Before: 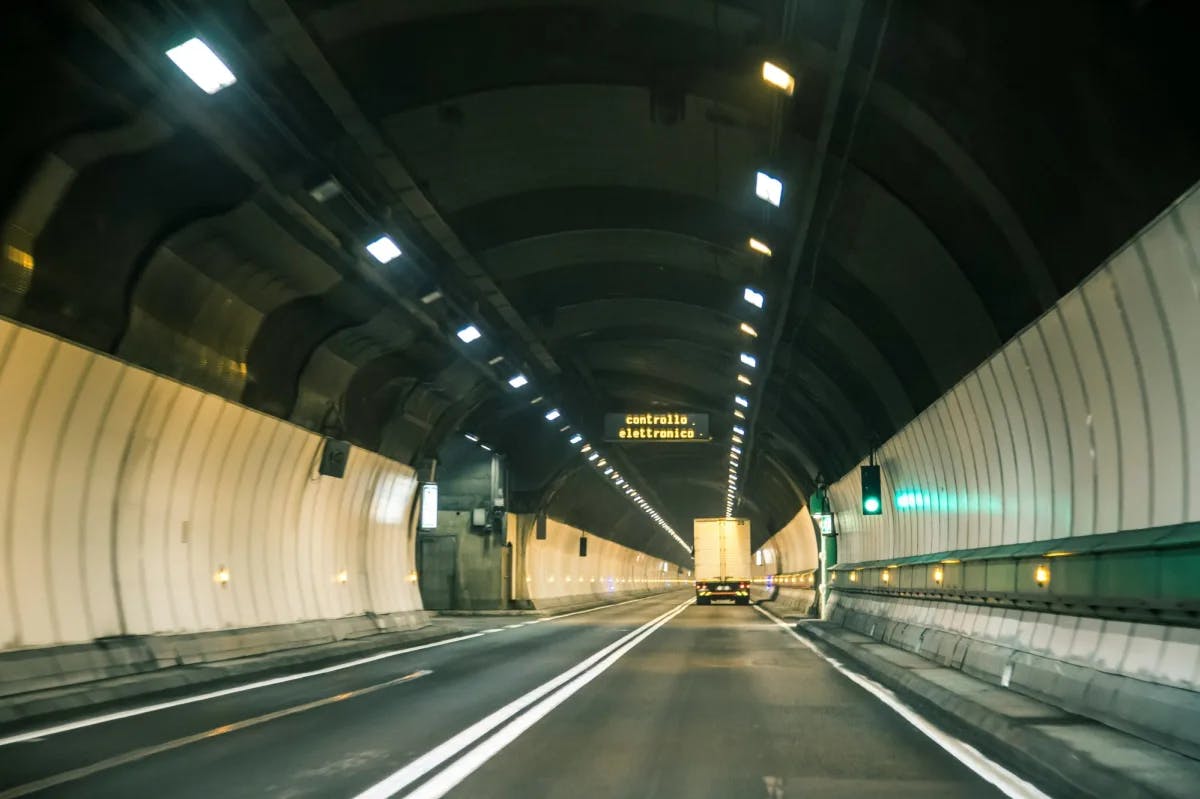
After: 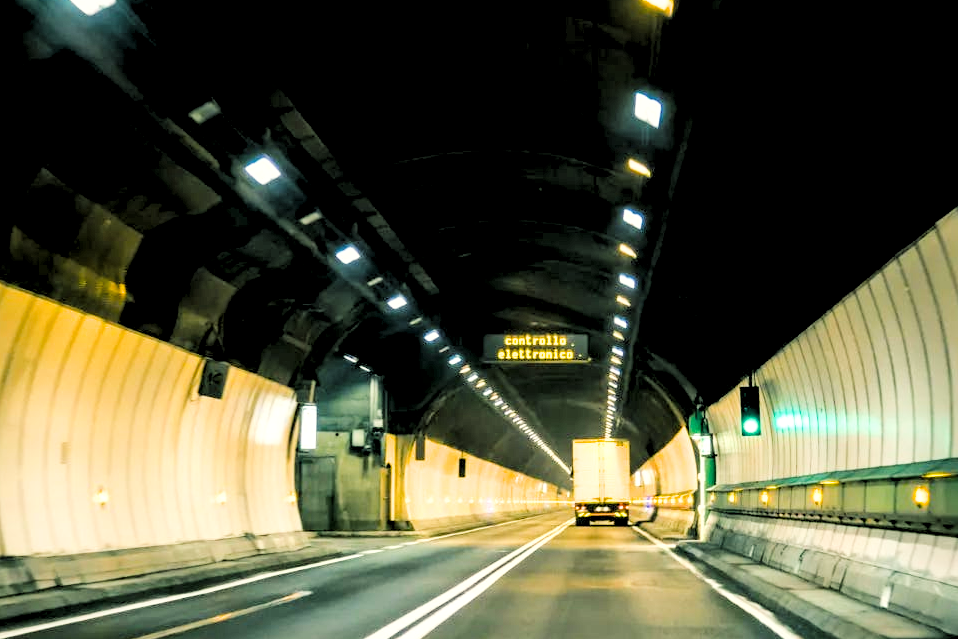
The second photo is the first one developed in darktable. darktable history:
crop and rotate: left 10.103%, top 9.992%, right 10.027%, bottom 10.023%
exposure: black level correction 0, exposure 0.695 EV, compensate highlight preservation false
color balance rgb: shadows lift › chroma 0.976%, shadows lift › hue 111.23°, highlights gain › chroma 3.07%, highlights gain › hue 76.36°, global offset › luminance -0.507%, perceptual saturation grading › global saturation 25.346%, perceptual brilliance grading › highlights 5.901%, perceptual brilliance grading › mid-tones 17.521%, perceptual brilliance grading › shadows -5.351%
local contrast: mode bilateral grid, contrast 20, coarseness 51, detail 132%, midtone range 0.2
filmic rgb: black relative exposure -5.13 EV, white relative exposure 4 EV, hardness 2.9, contrast 1.192, highlights saturation mix -29.69%
levels: white 90.64%, levels [0.073, 0.497, 0.972]
